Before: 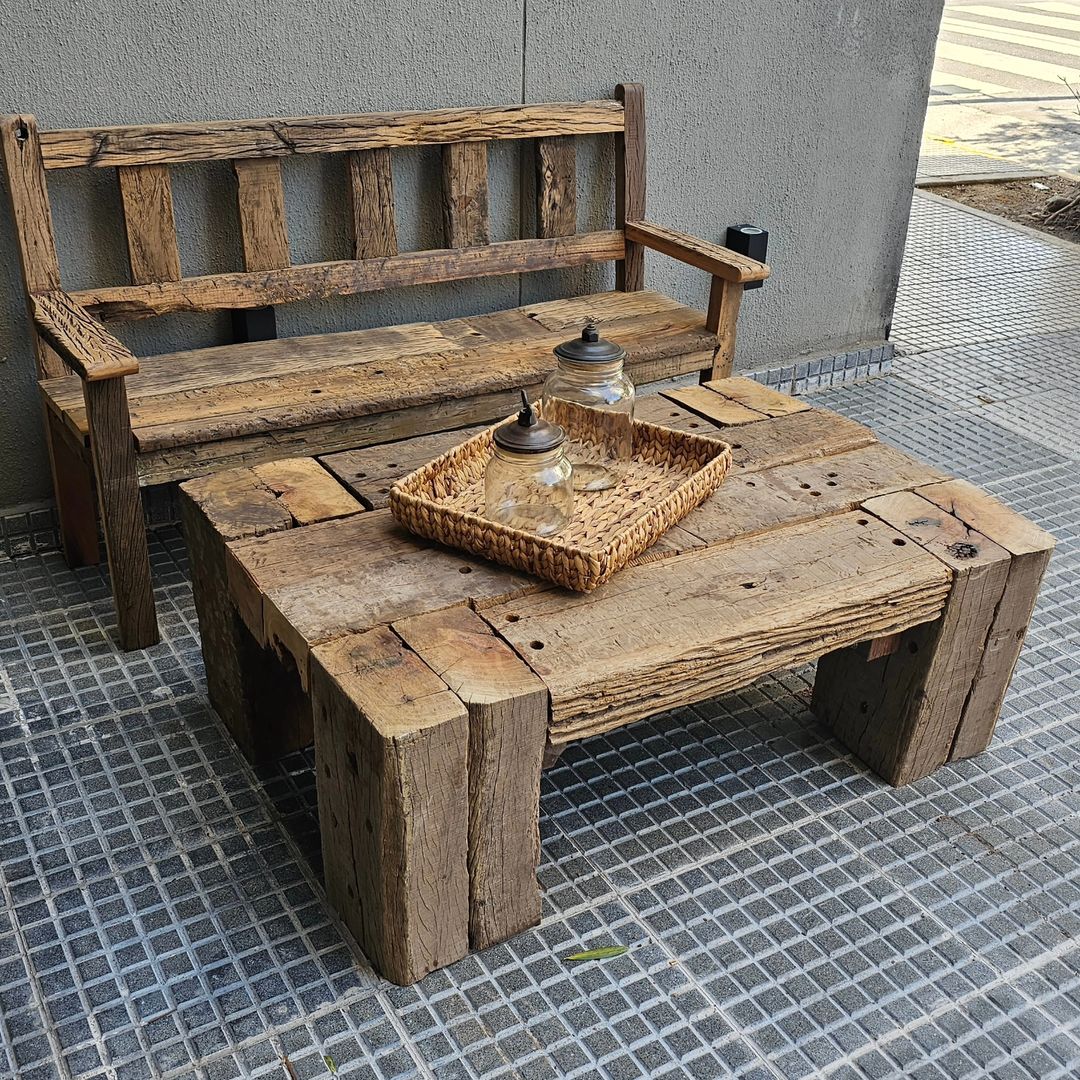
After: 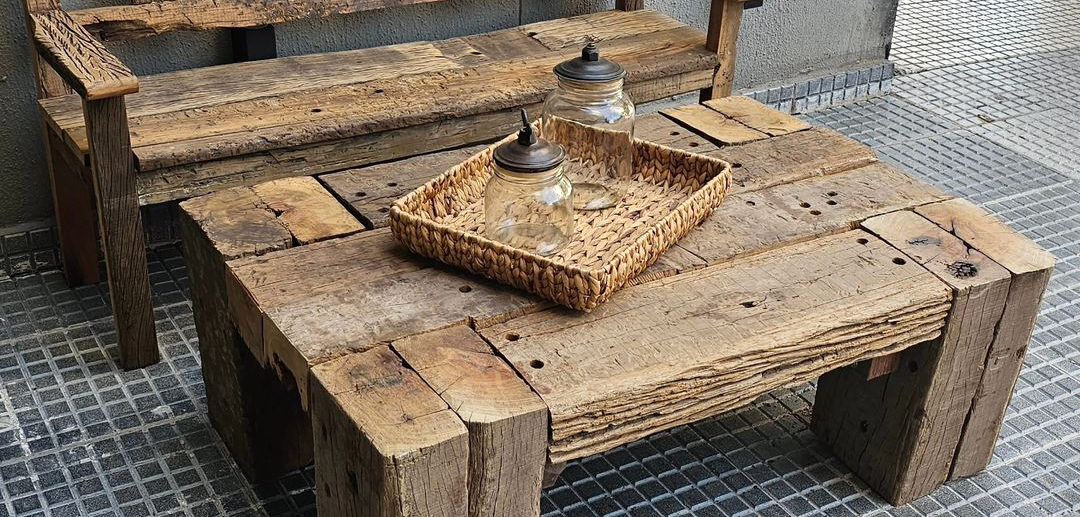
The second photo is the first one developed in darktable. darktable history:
crop and rotate: top 26.104%, bottom 26.011%
exposure: compensate exposure bias true, compensate highlight preservation false
shadows and highlights: shadows -11.55, white point adjustment 3.82, highlights 27.83
